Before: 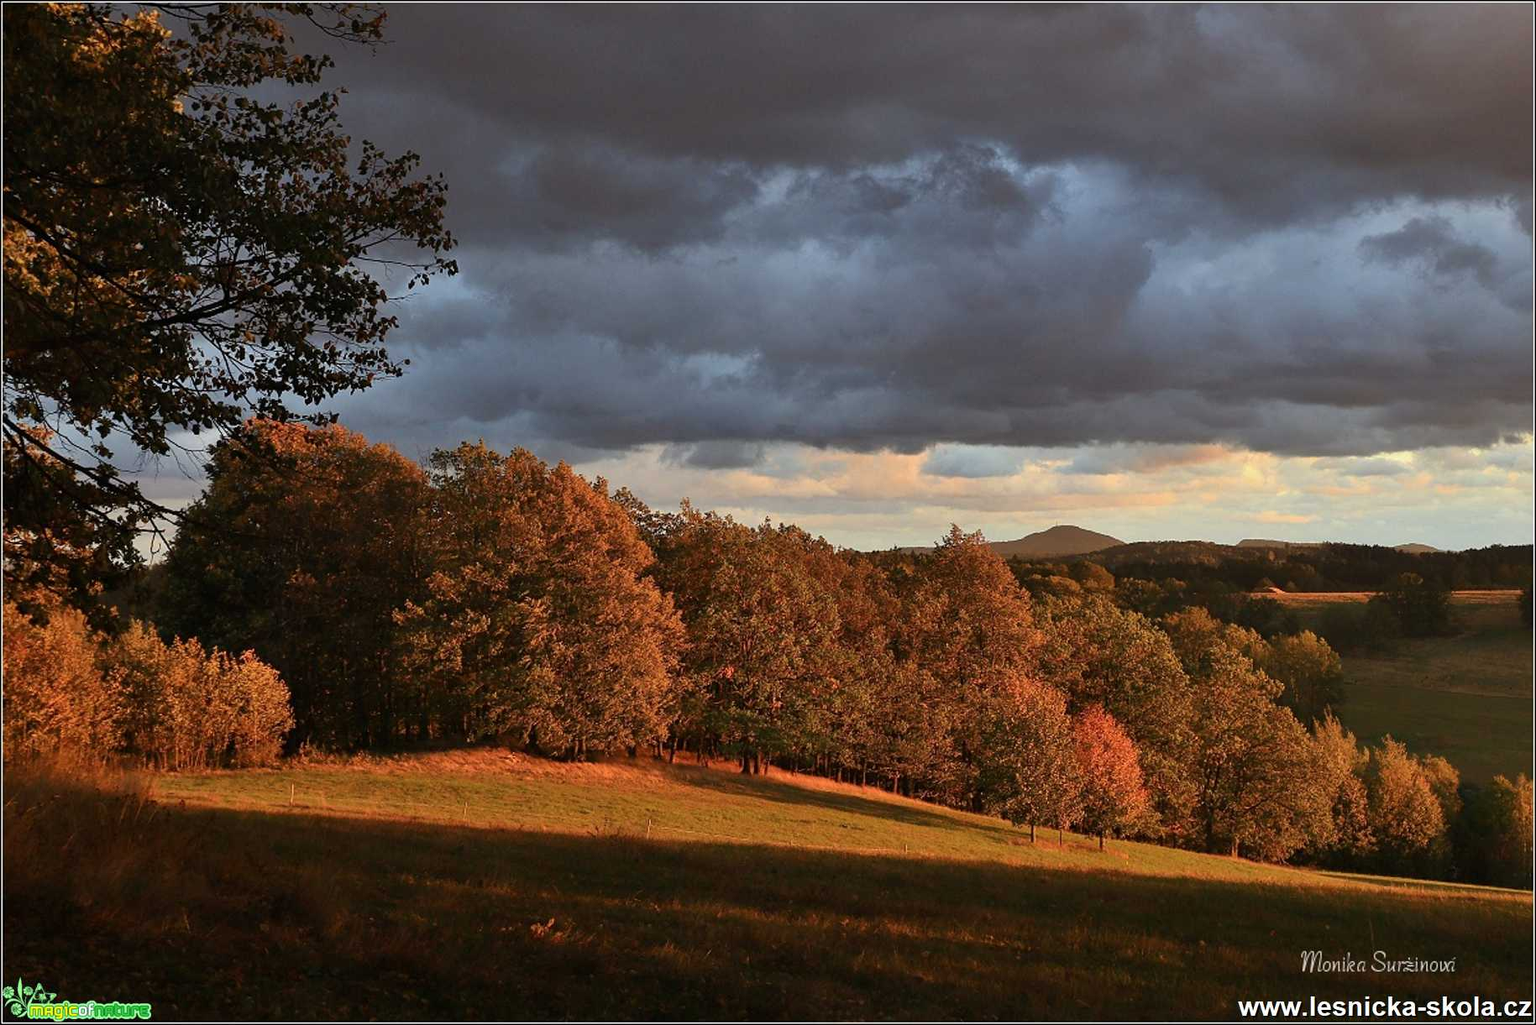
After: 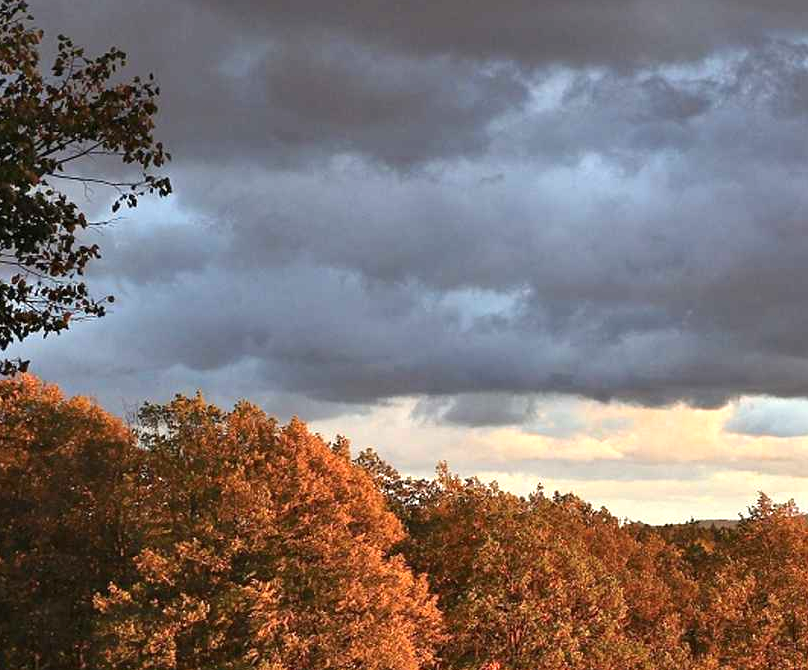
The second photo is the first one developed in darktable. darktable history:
crop: left 20.477%, top 10.812%, right 35.313%, bottom 34.272%
shadows and highlights: shadows 22.49, highlights -48.87, soften with gaussian
exposure: black level correction 0, exposure 0.891 EV, compensate highlight preservation false
